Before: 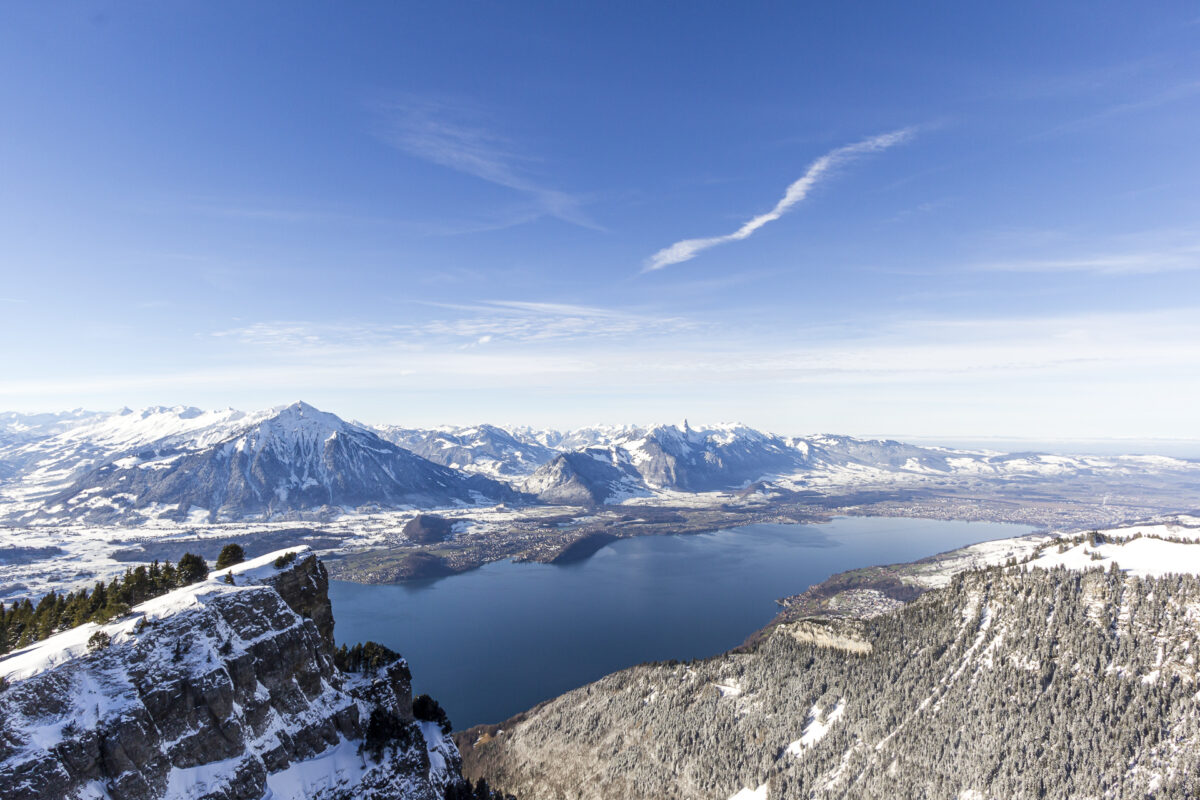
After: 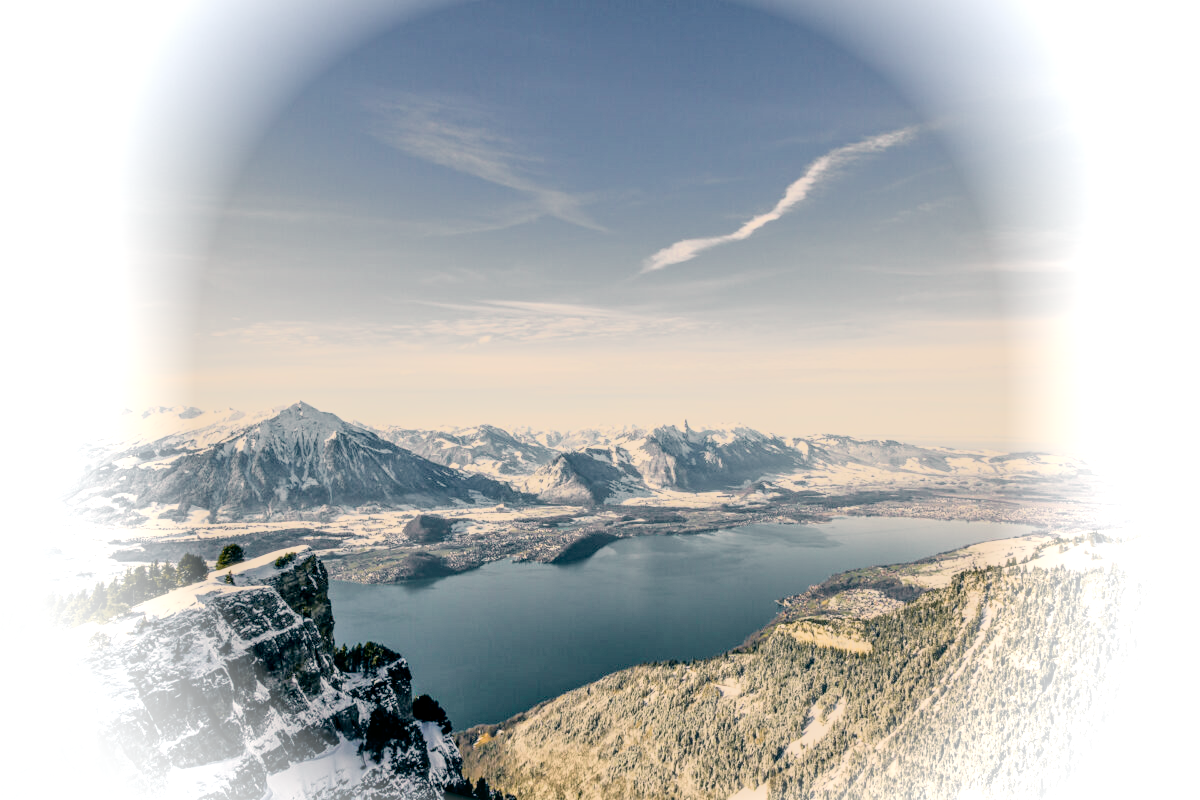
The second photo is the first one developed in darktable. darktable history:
local contrast: detail 130%
filmic rgb: black relative exposure -16 EV, white relative exposure 5.27 EV, threshold 2.94 EV, hardness 5.93, contrast 1.243, contrast in shadows safe, enable highlight reconstruction true
shadows and highlights: shadows 37.22, highlights -28.19, soften with gaussian
tone equalizer: -7 EV 0.154 EV, -6 EV 0.617 EV, -5 EV 1.15 EV, -4 EV 1.29 EV, -3 EV 1.12 EV, -2 EV 0.6 EV, -1 EV 0.152 EV
tone curve: curves: ch0 [(0.003, 0.003) (0.104, 0.069) (0.236, 0.218) (0.401, 0.443) (0.495, 0.55) (0.625, 0.67) (0.819, 0.841) (0.96, 0.899)]; ch1 [(0, 0) (0.161, 0.092) (0.37, 0.302) (0.424, 0.402) (0.45, 0.466) (0.495, 0.506) (0.573, 0.571) (0.638, 0.641) (0.751, 0.741) (1, 1)]; ch2 [(0, 0) (0.352, 0.403) (0.466, 0.443) (0.524, 0.501) (0.56, 0.556) (1, 1)], color space Lab, independent channels, preserve colors none
vignetting: fall-off start 68.22%, fall-off radius 30.08%, brightness 0.995, saturation -0.495, width/height ratio 0.99, shape 0.862, unbound false
color correction: highlights a* 4.96, highlights b* 24.38, shadows a* -16.12, shadows b* 3.73
